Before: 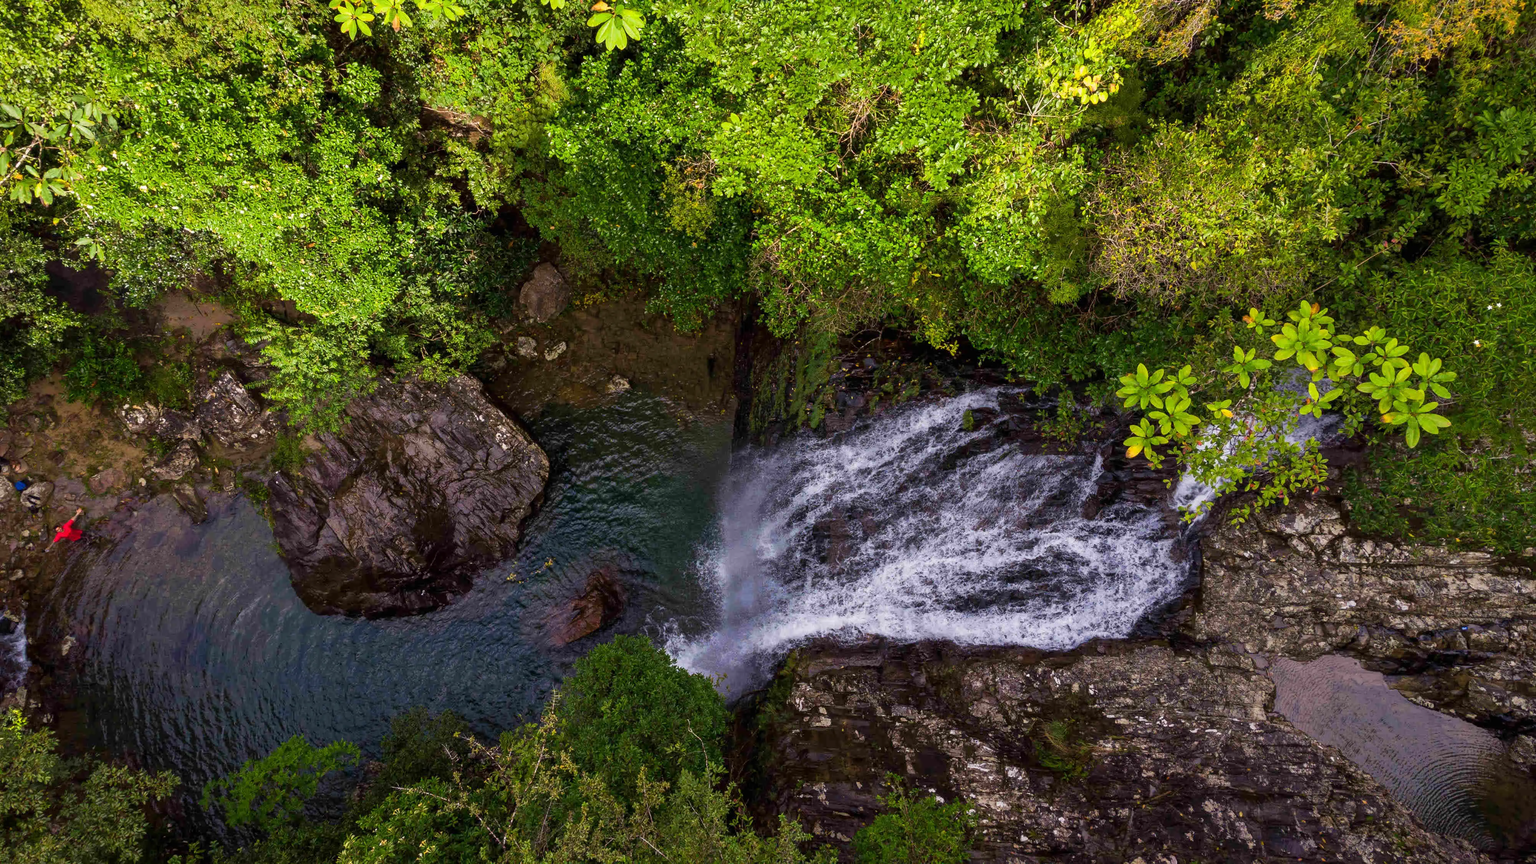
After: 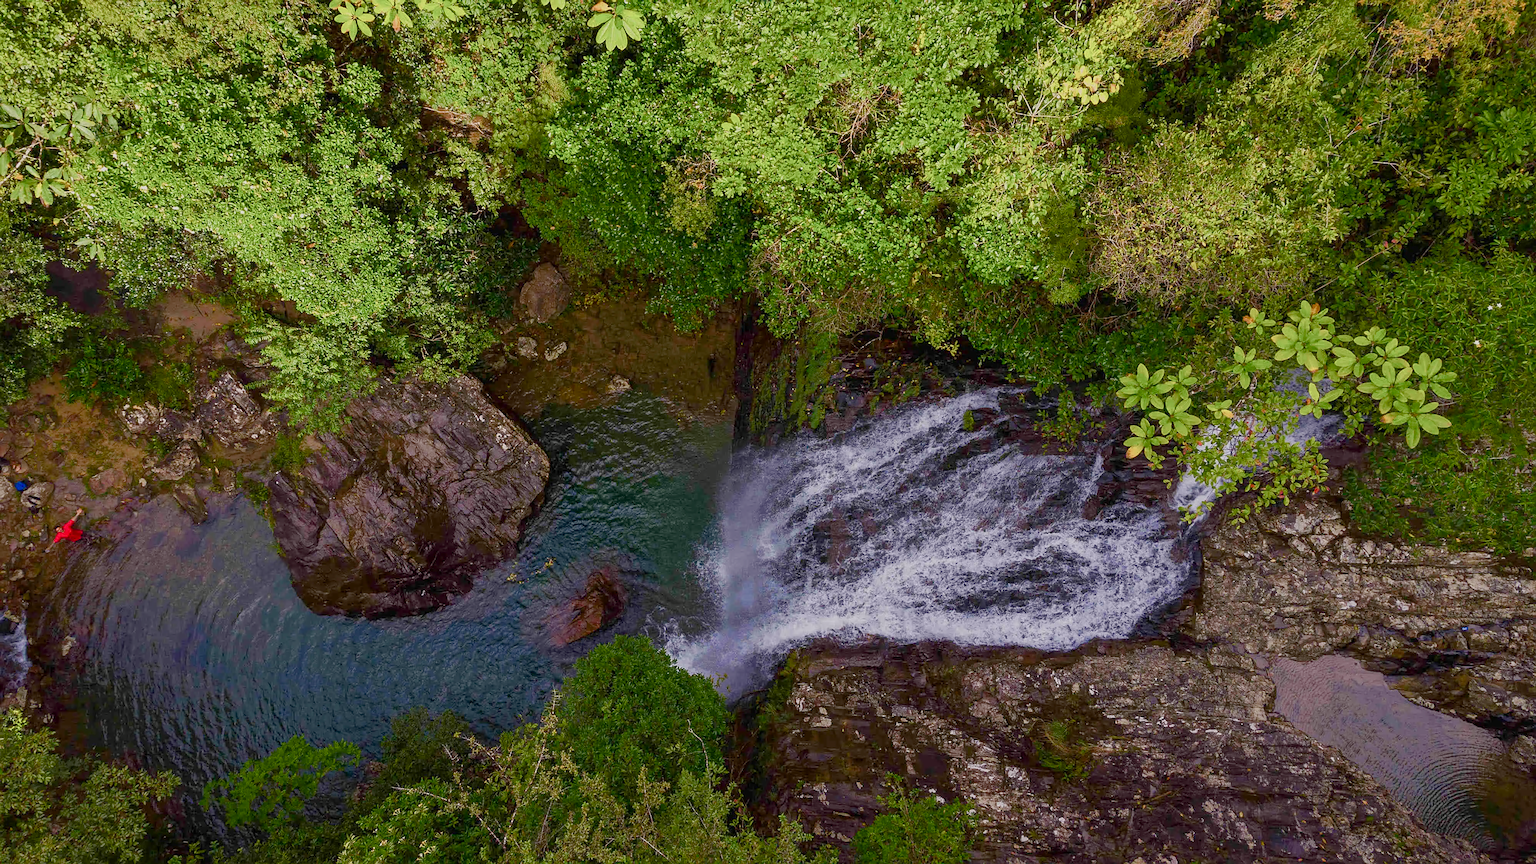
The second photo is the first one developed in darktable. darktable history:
sharpen: on, module defaults
color balance rgb: shadows lift › chroma 1%, shadows lift › hue 113°, highlights gain › chroma 0.2%, highlights gain › hue 333°, perceptual saturation grading › global saturation 20%, perceptual saturation grading › highlights -50%, perceptual saturation grading › shadows 25%, contrast -20%
